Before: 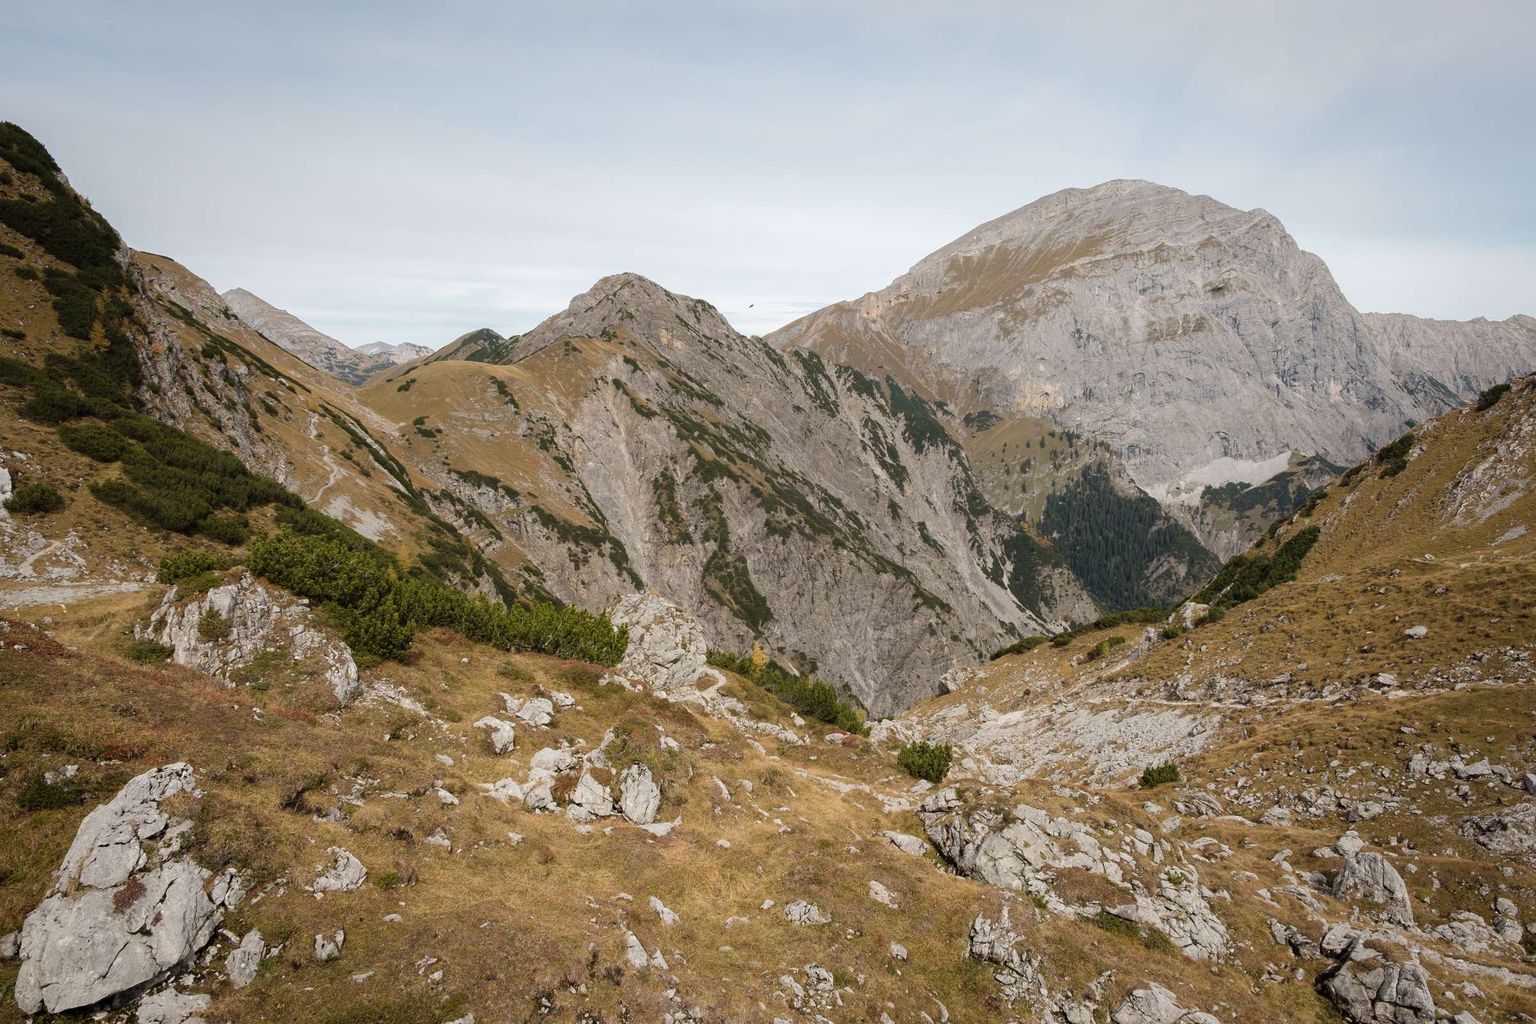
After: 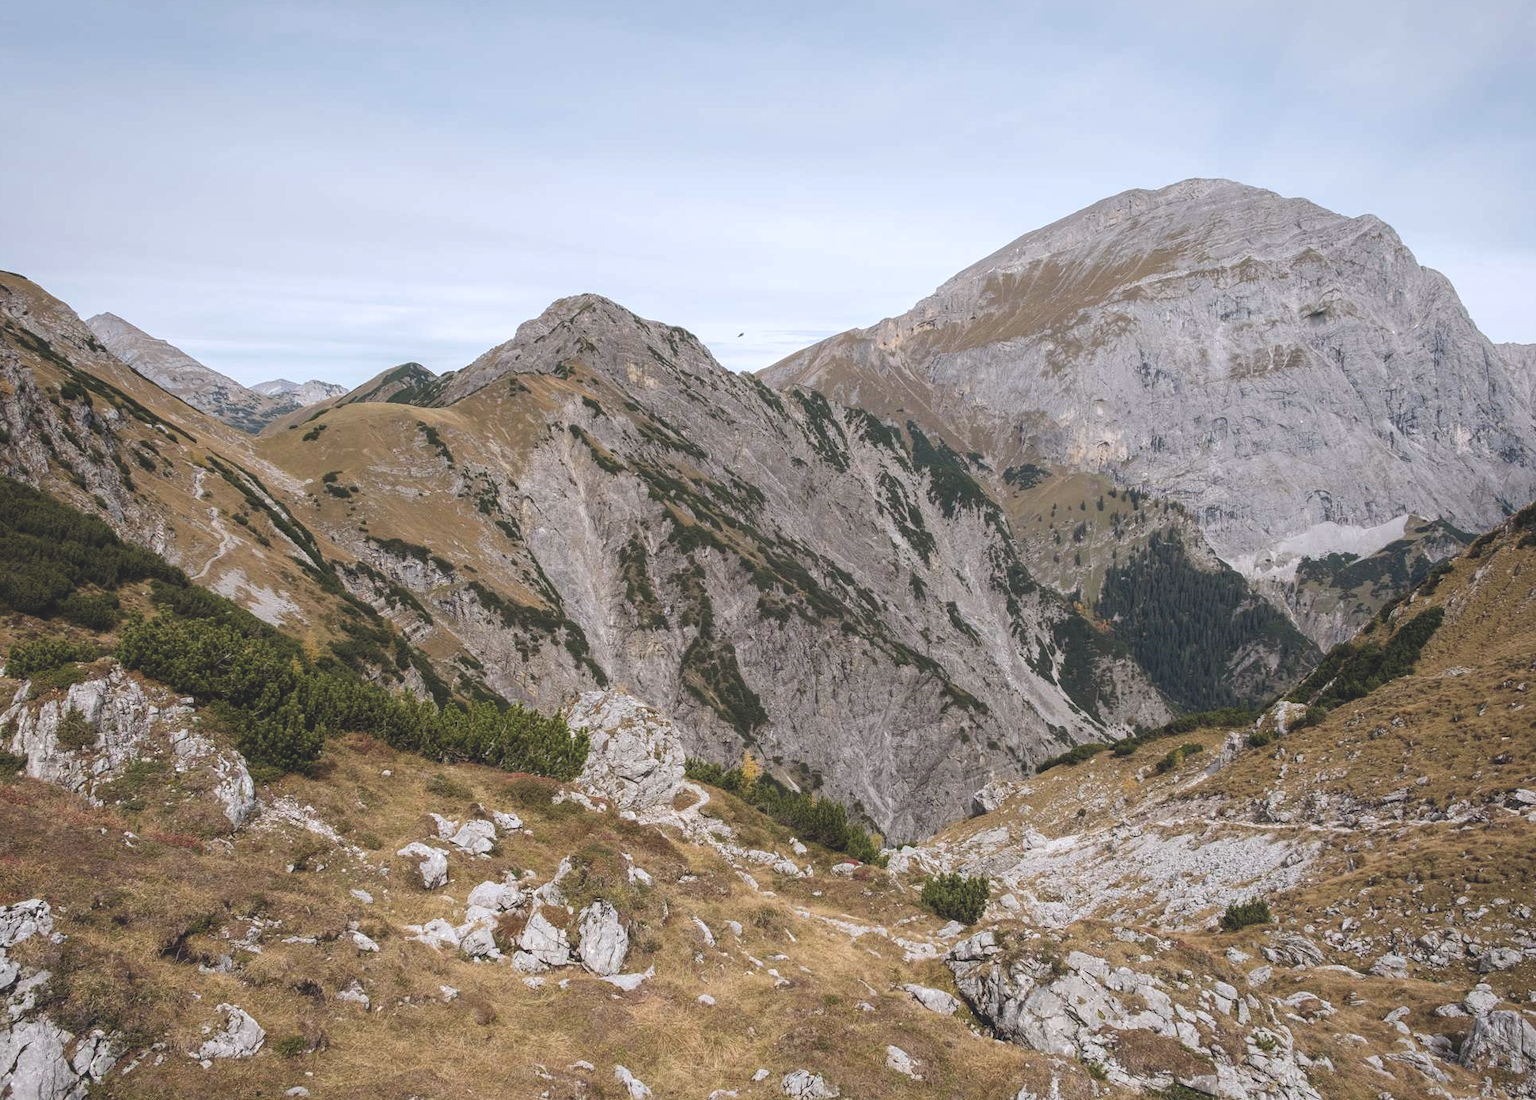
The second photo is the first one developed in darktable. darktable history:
exposure: black level correction -0.023, exposure -0.039 EV, compensate highlight preservation false
color calibration: illuminant as shot in camera, x 0.358, y 0.373, temperature 4628.91 K
crop: left 9.929%, top 3.475%, right 9.188%, bottom 9.529%
local contrast: on, module defaults
